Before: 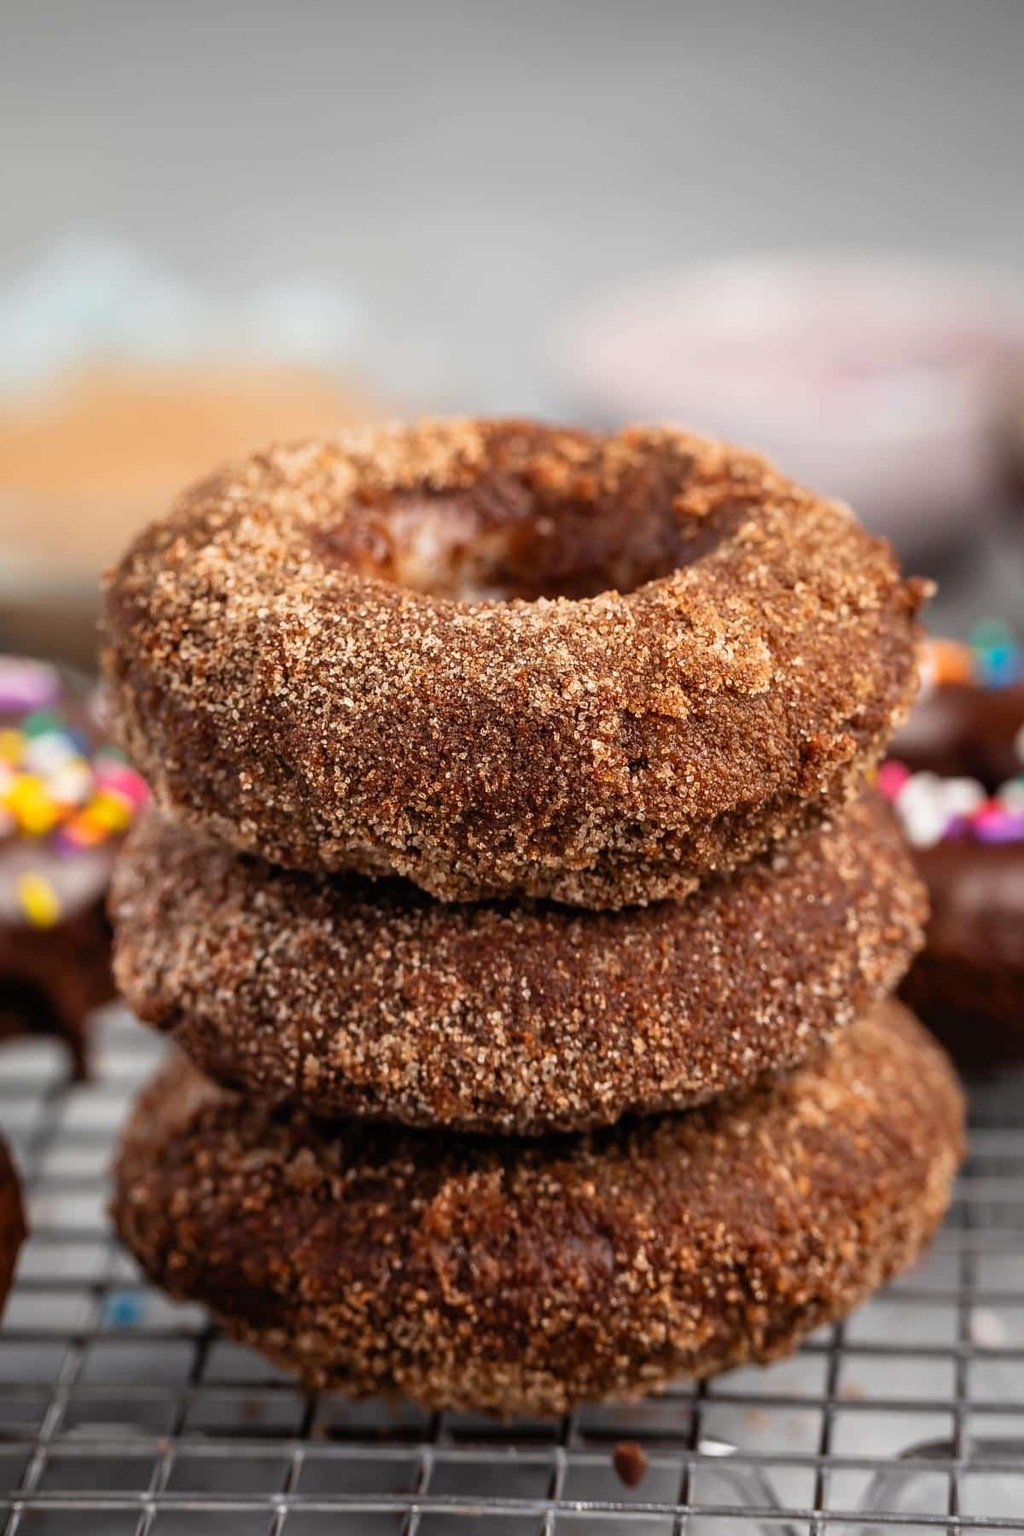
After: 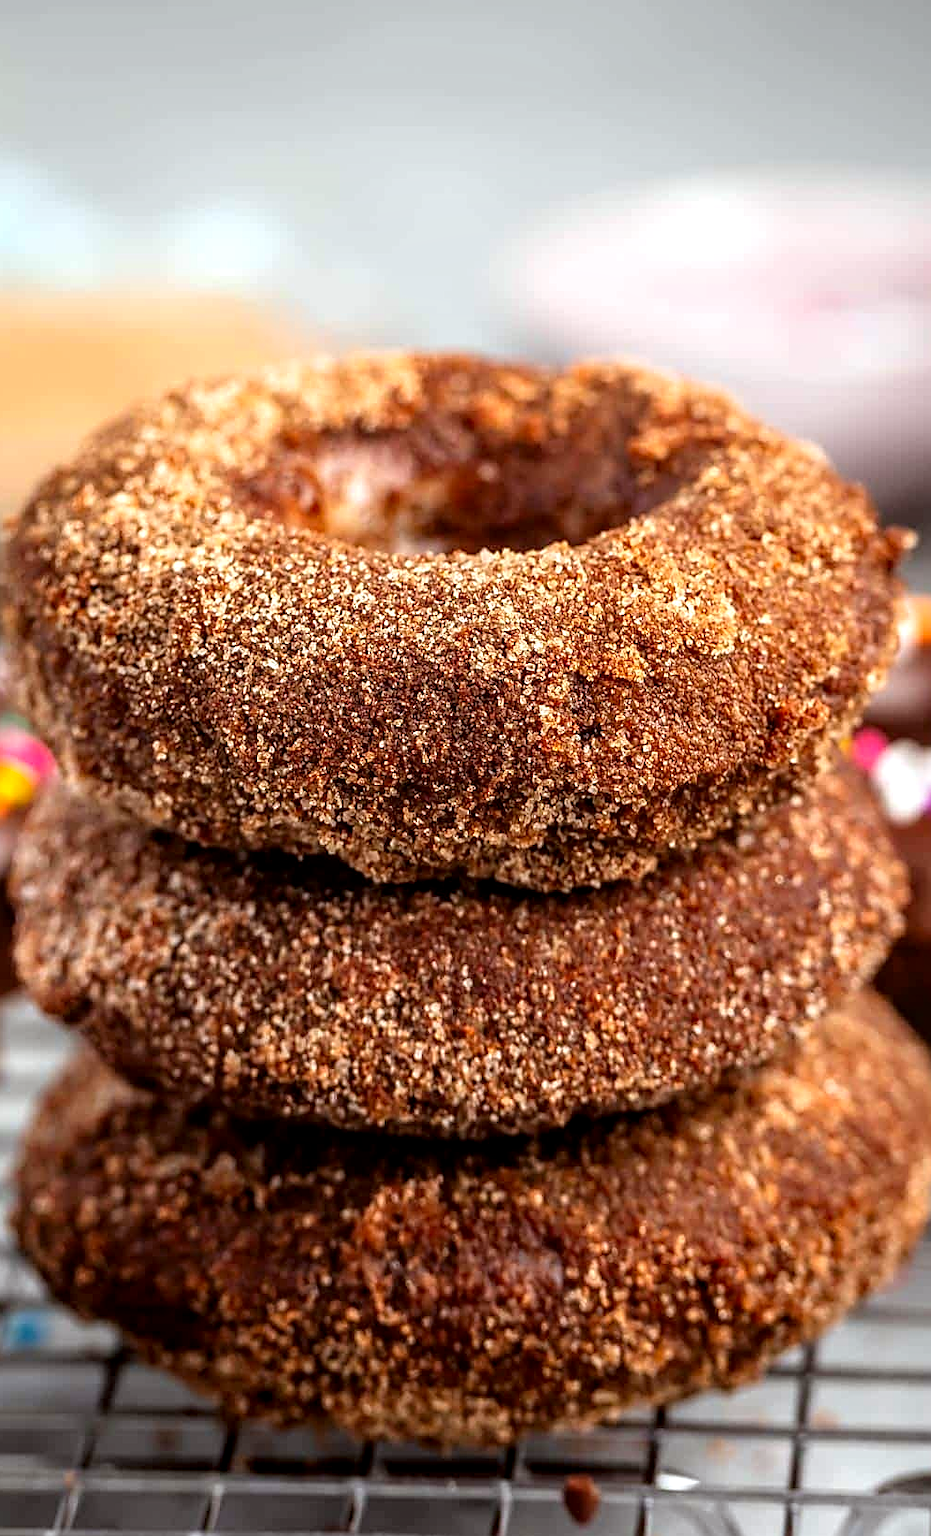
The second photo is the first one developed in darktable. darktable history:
sharpen: on, module defaults
contrast brightness saturation: saturation 0.176
crop: left 9.771%, top 6.3%, right 7.214%, bottom 2.443%
color correction: highlights a* -2.87, highlights b* -2.71, shadows a* 2.56, shadows b* 2.88
tone equalizer: -8 EV -0.41 EV, -7 EV -0.383 EV, -6 EV -0.298 EV, -5 EV -0.215 EV, -3 EV 0.254 EV, -2 EV 0.345 EV, -1 EV 0.384 EV, +0 EV 0.407 EV
local contrast: on, module defaults
